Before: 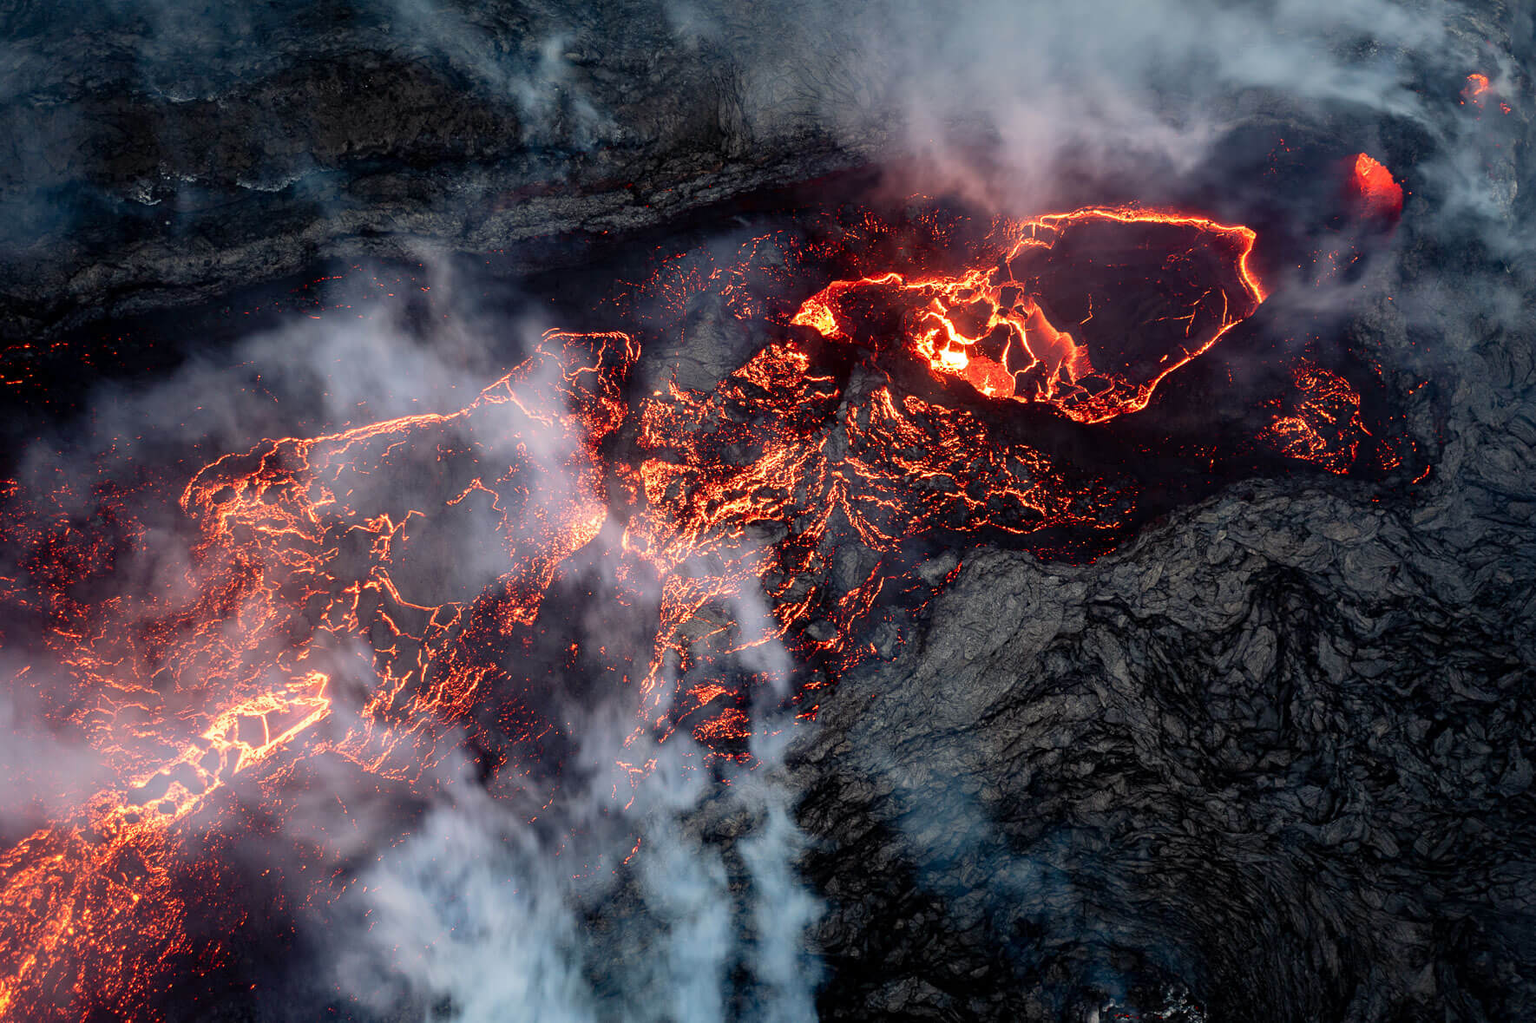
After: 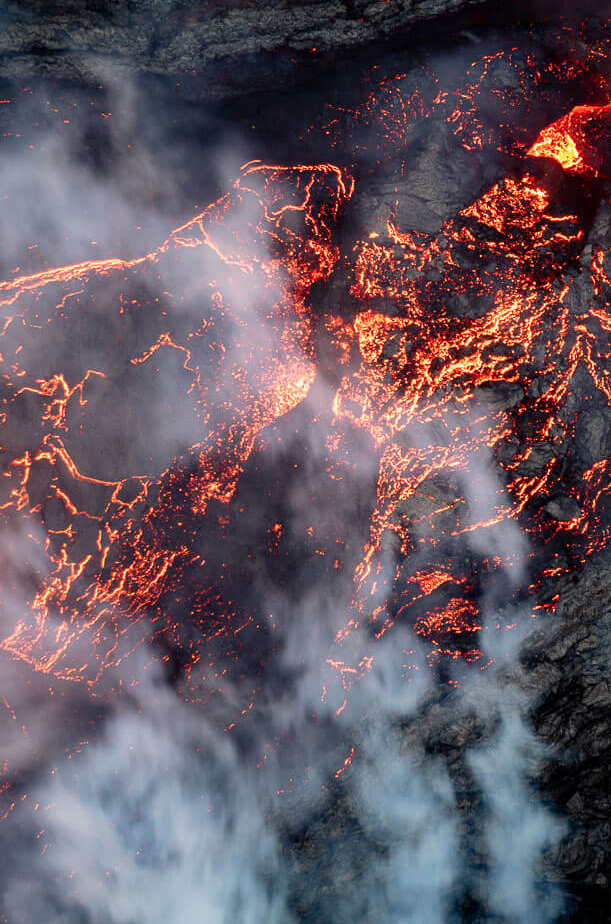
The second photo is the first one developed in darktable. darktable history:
crop and rotate: left 21.715%, top 18.569%, right 43.729%, bottom 2.991%
